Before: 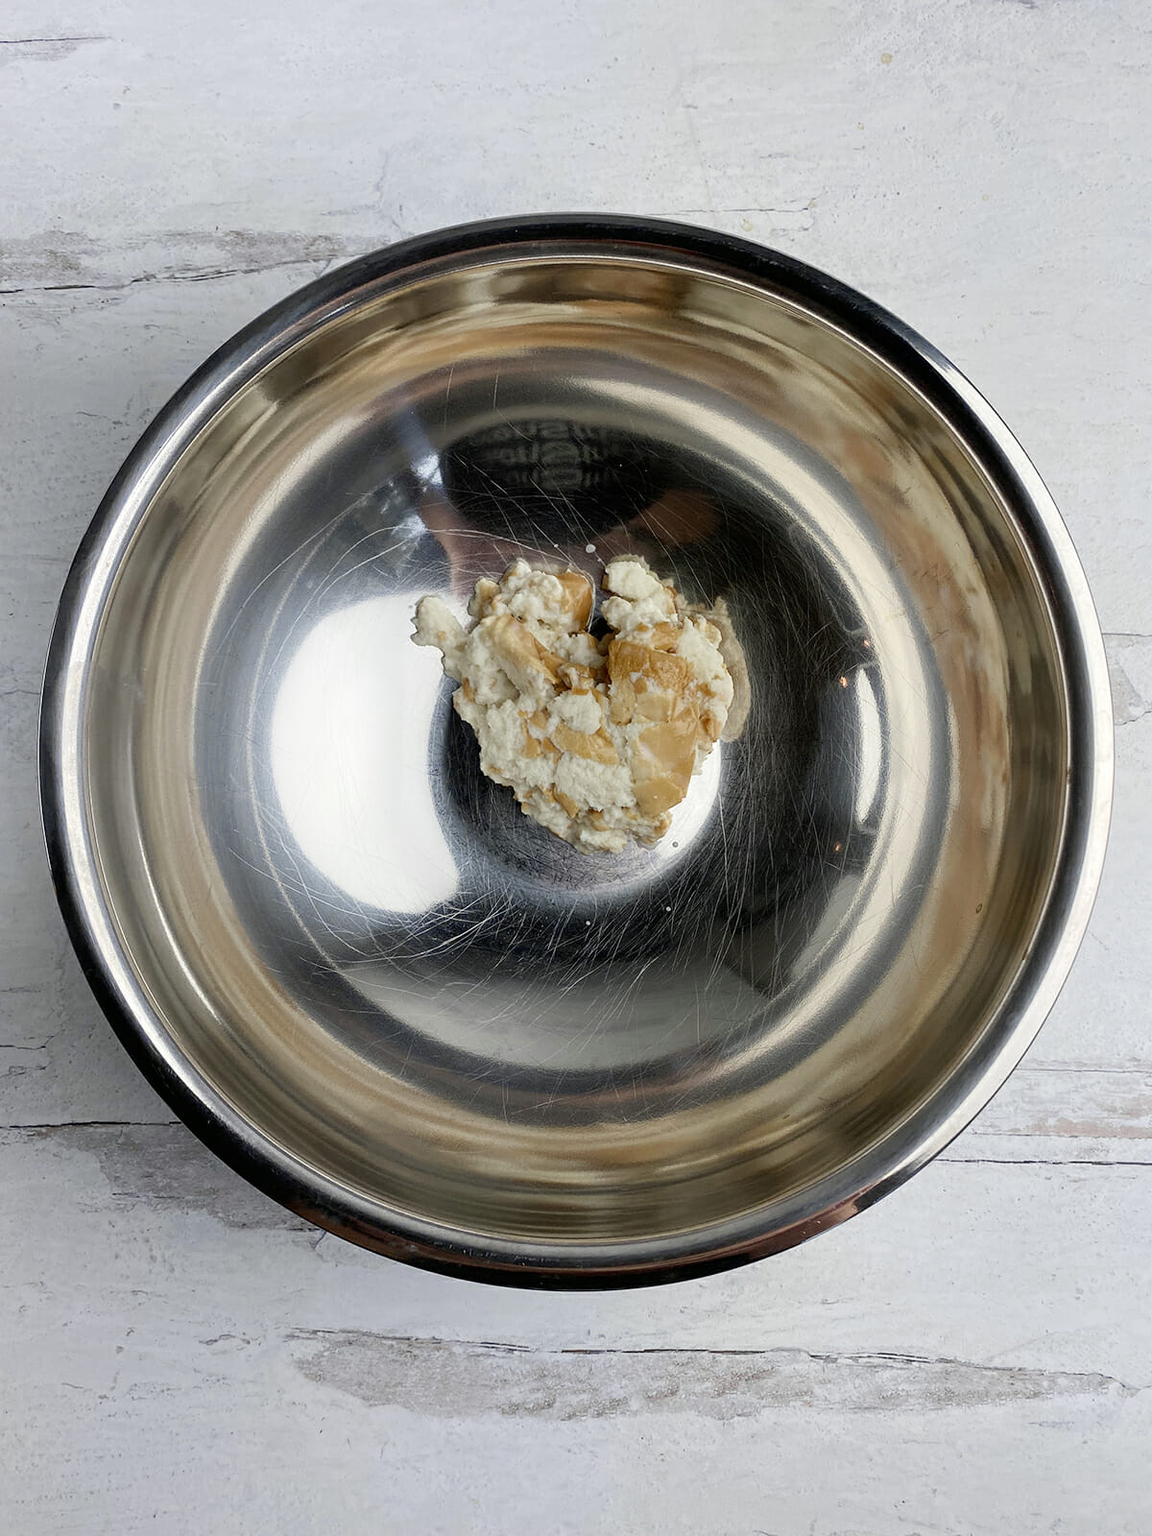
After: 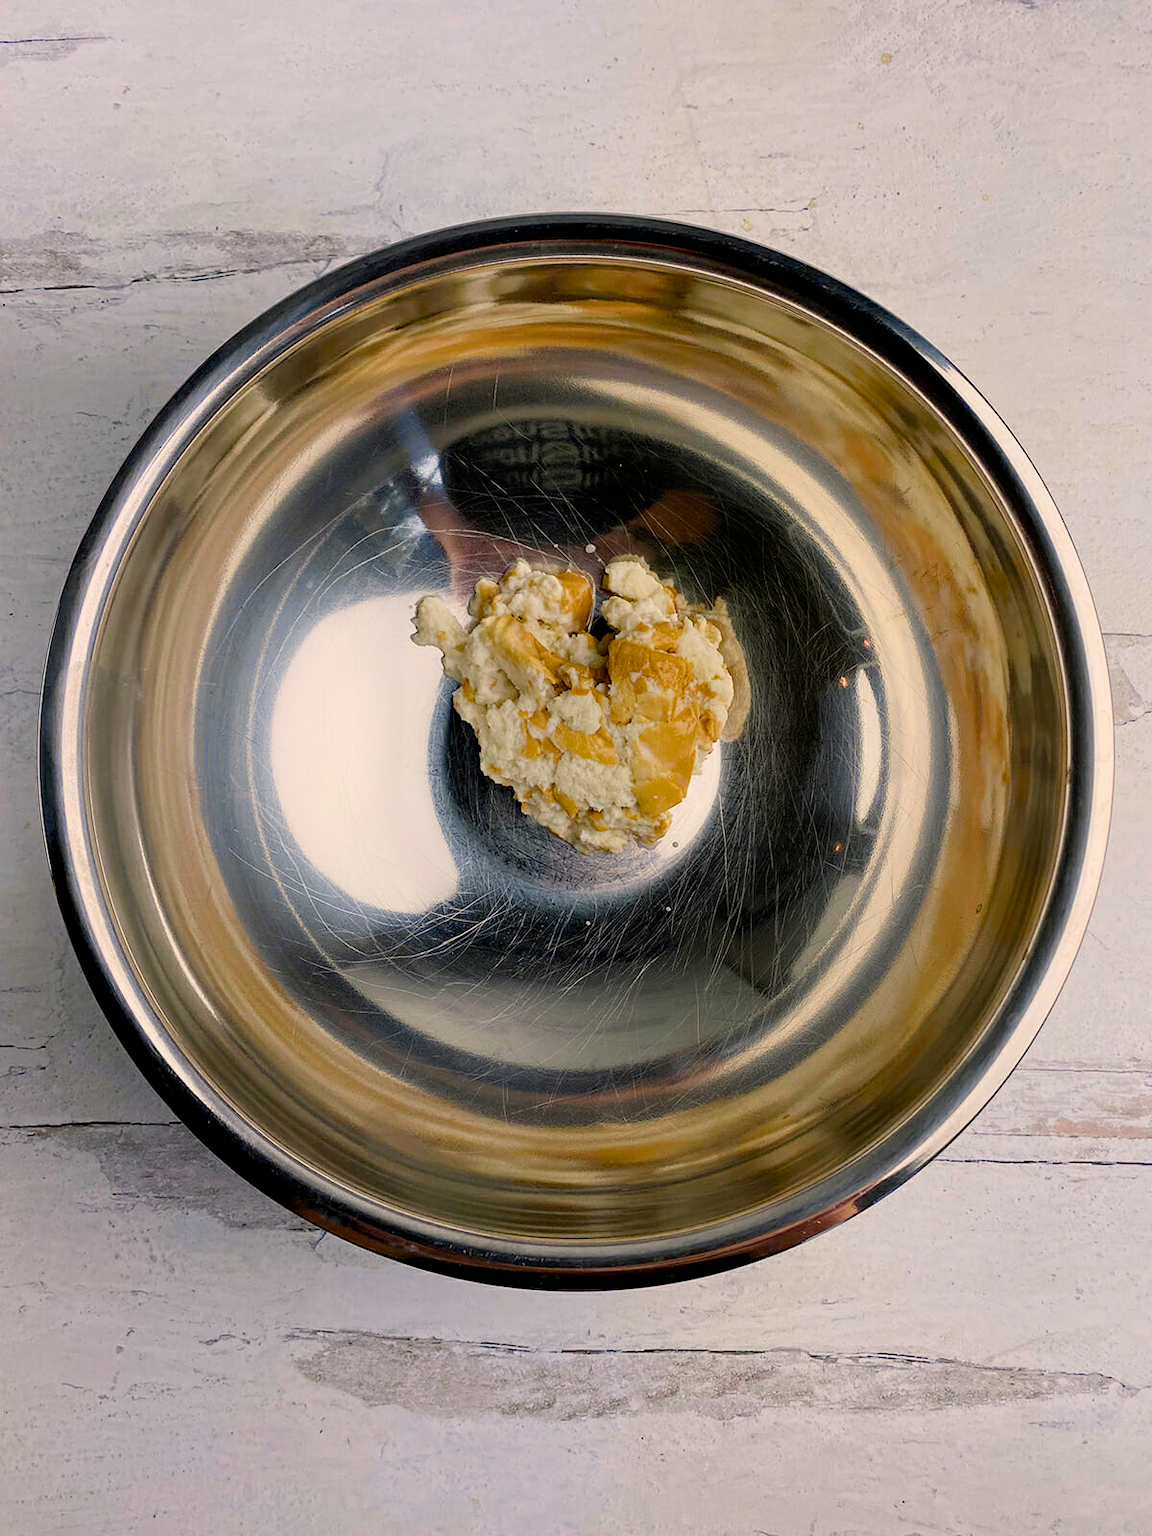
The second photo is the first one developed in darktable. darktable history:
color balance rgb: highlights gain › chroma 3.158%, highlights gain › hue 54.98°, linear chroma grading › global chroma 14.603%, perceptual saturation grading › global saturation 25.504%, contrast -20.469%
haze removal: compatibility mode true, adaptive false
filmic rgb: black relative exposure -8.01 EV, white relative exposure 2.45 EV, hardness 6.4
